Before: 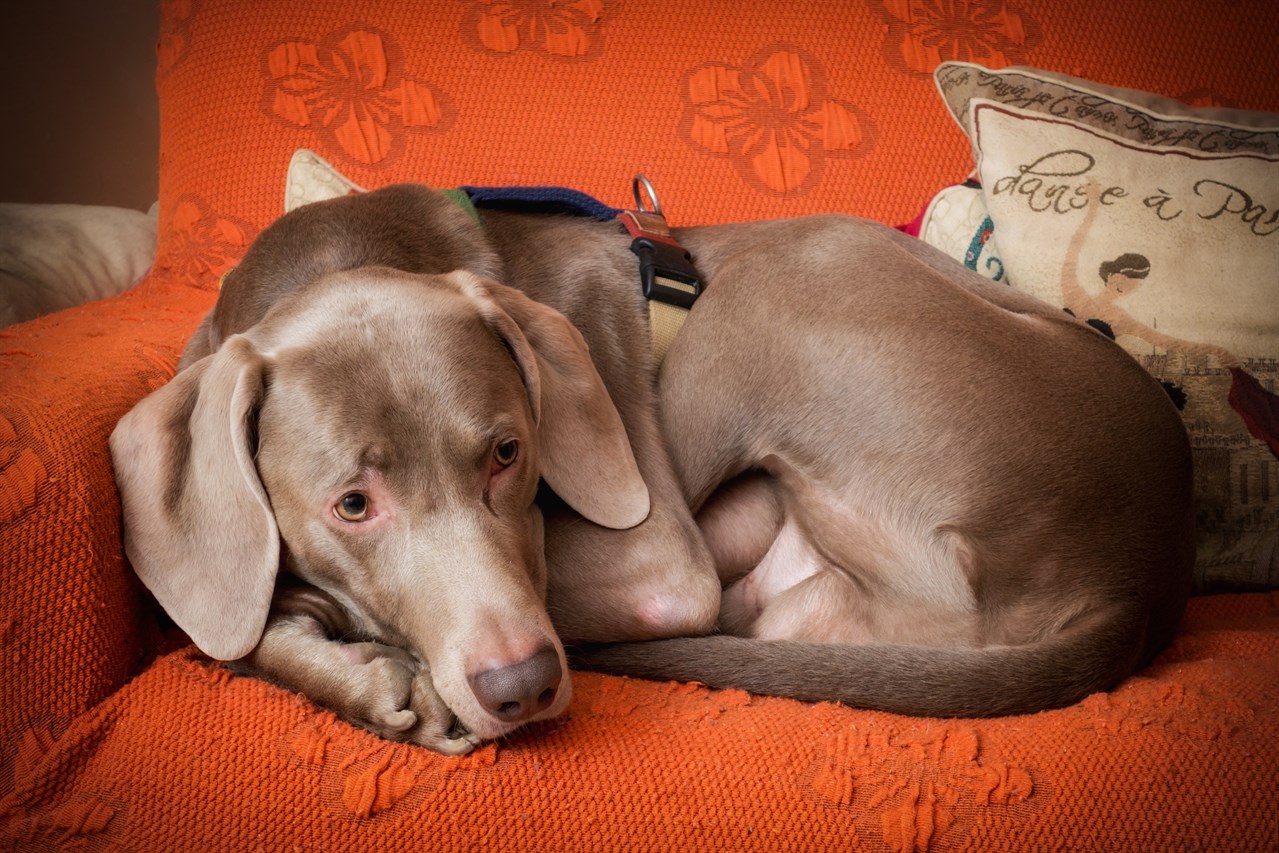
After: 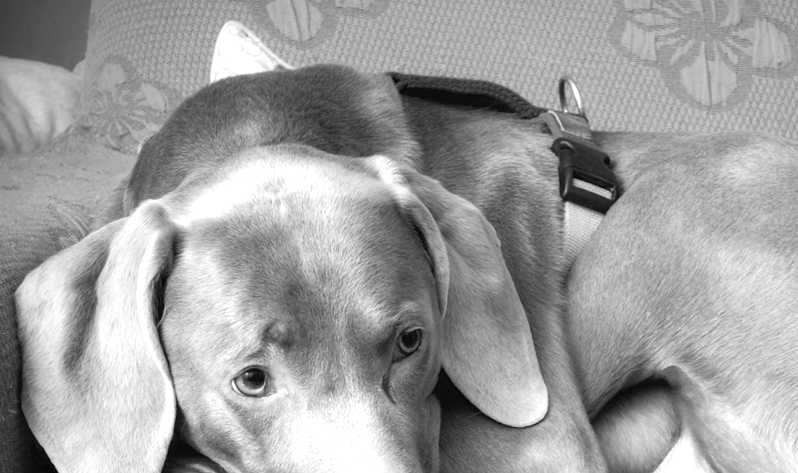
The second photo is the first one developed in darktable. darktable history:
exposure: black level correction 0, exposure 1 EV, compensate exposure bias true, compensate highlight preservation false
monochrome: on, module defaults
crop and rotate: angle -4.99°, left 2.122%, top 6.945%, right 27.566%, bottom 30.519%
white balance: red 0.926, green 1.003, blue 1.133
